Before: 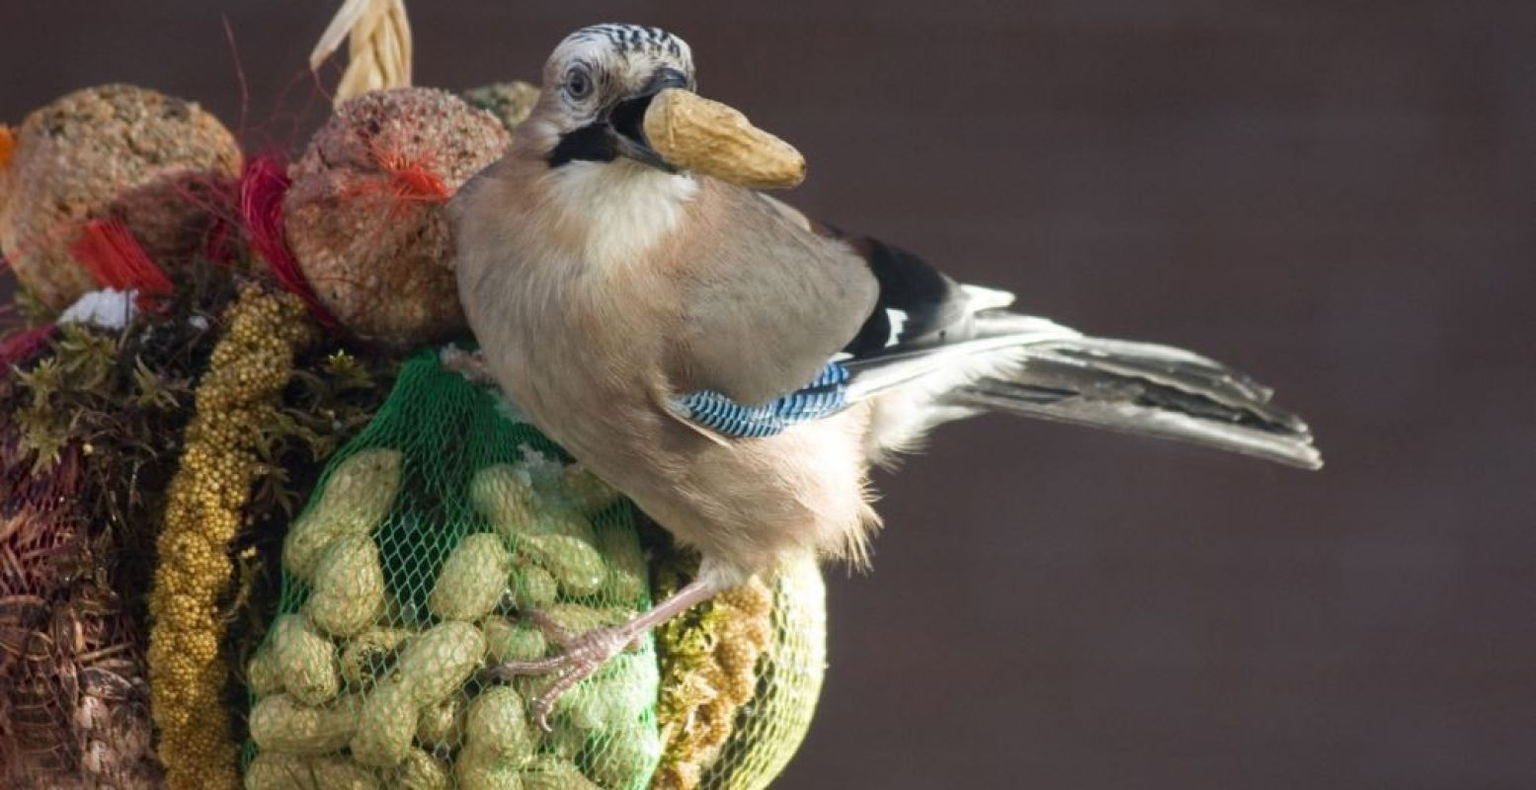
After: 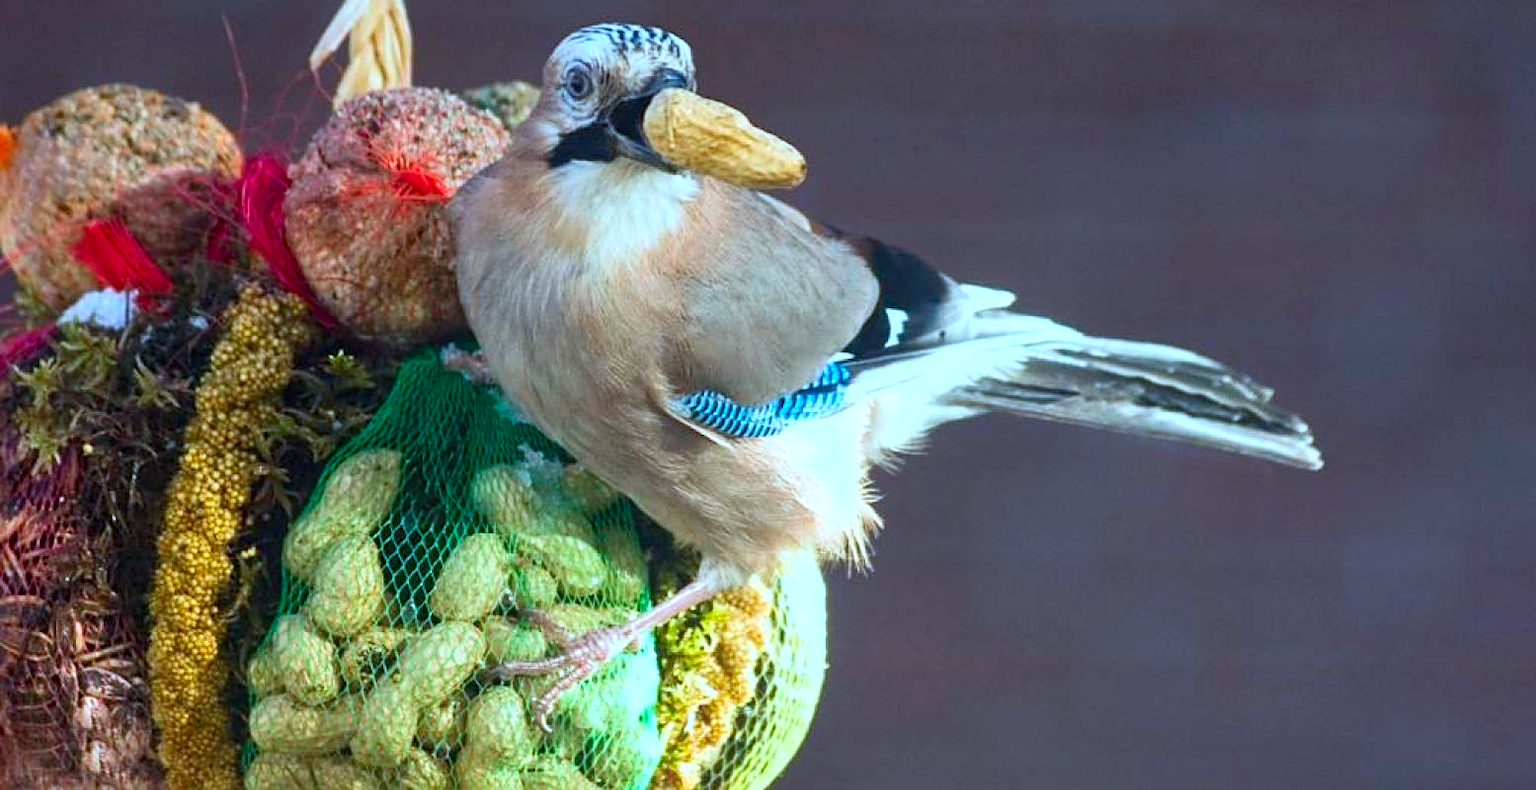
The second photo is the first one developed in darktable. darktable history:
contrast brightness saturation: contrast 0.196, brightness 0.192, saturation 0.794
local contrast: highlights 107%, shadows 103%, detail 120%, midtone range 0.2
sharpen: on, module defaults
color calibration: illuminant as shot in camera, x 0.384, y 0.38, temperature 3971 K
